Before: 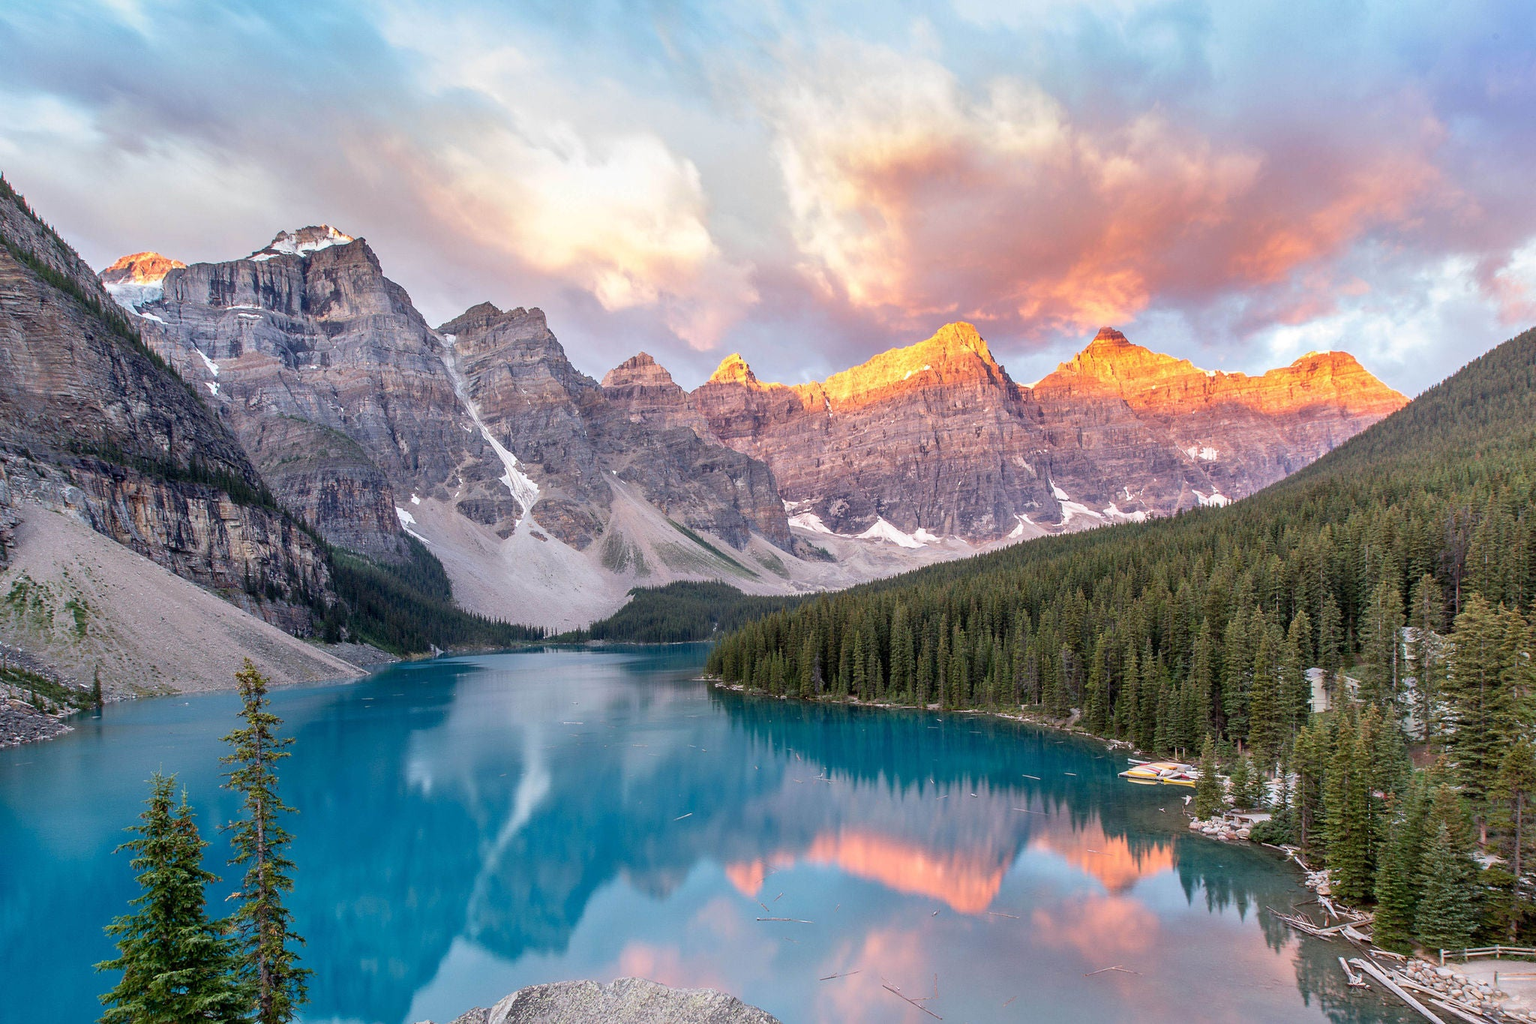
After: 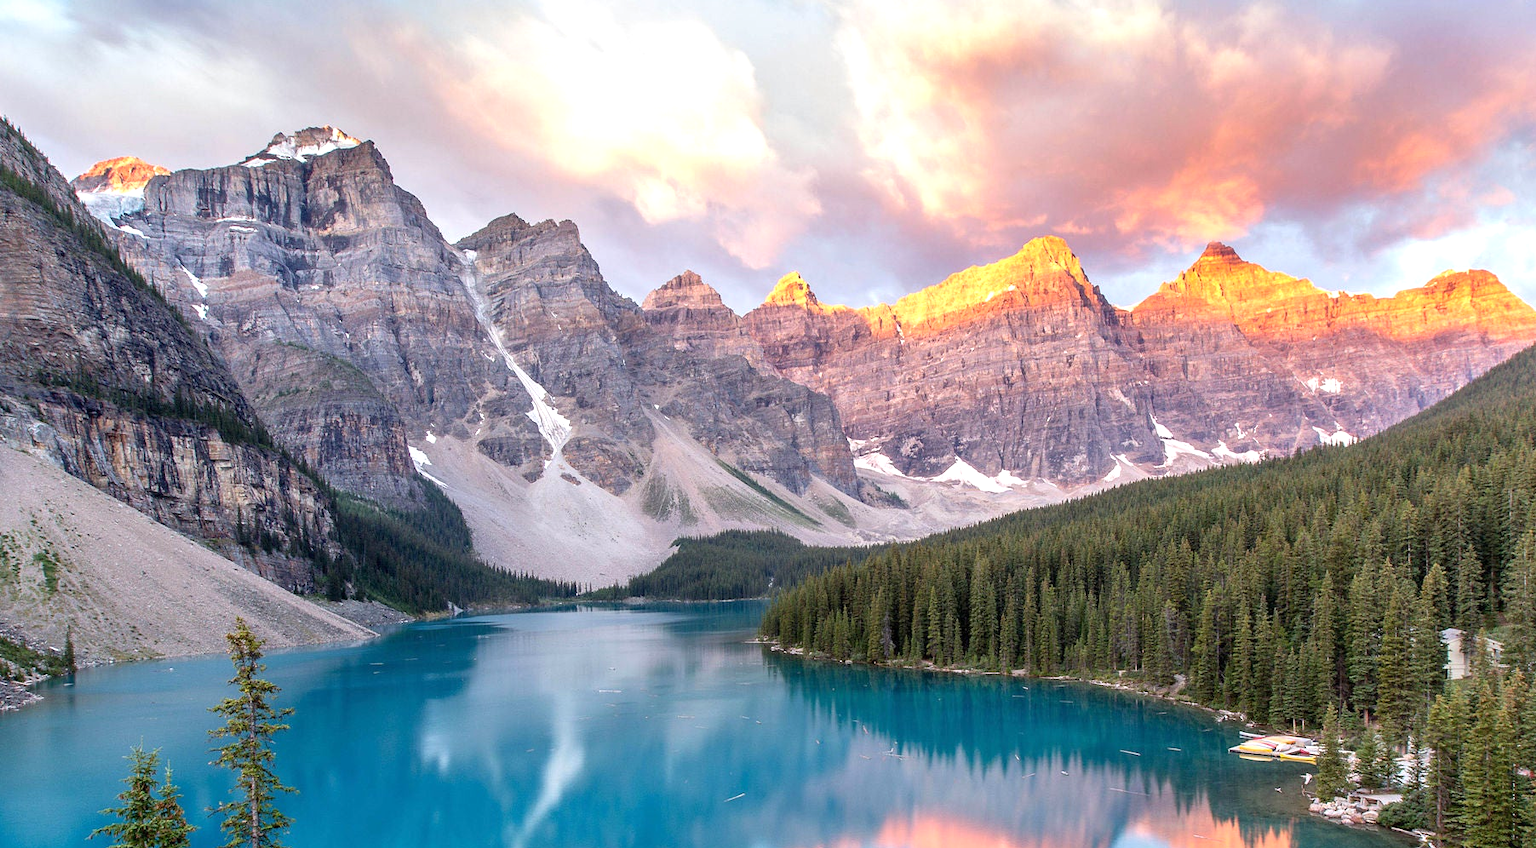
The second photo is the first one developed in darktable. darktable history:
crop and rotate: left 2.351%, top 11.174%, right 9.538%, bottom 15.856%
exposure: exposure 0.378 EV, compensate highlight preservation false
